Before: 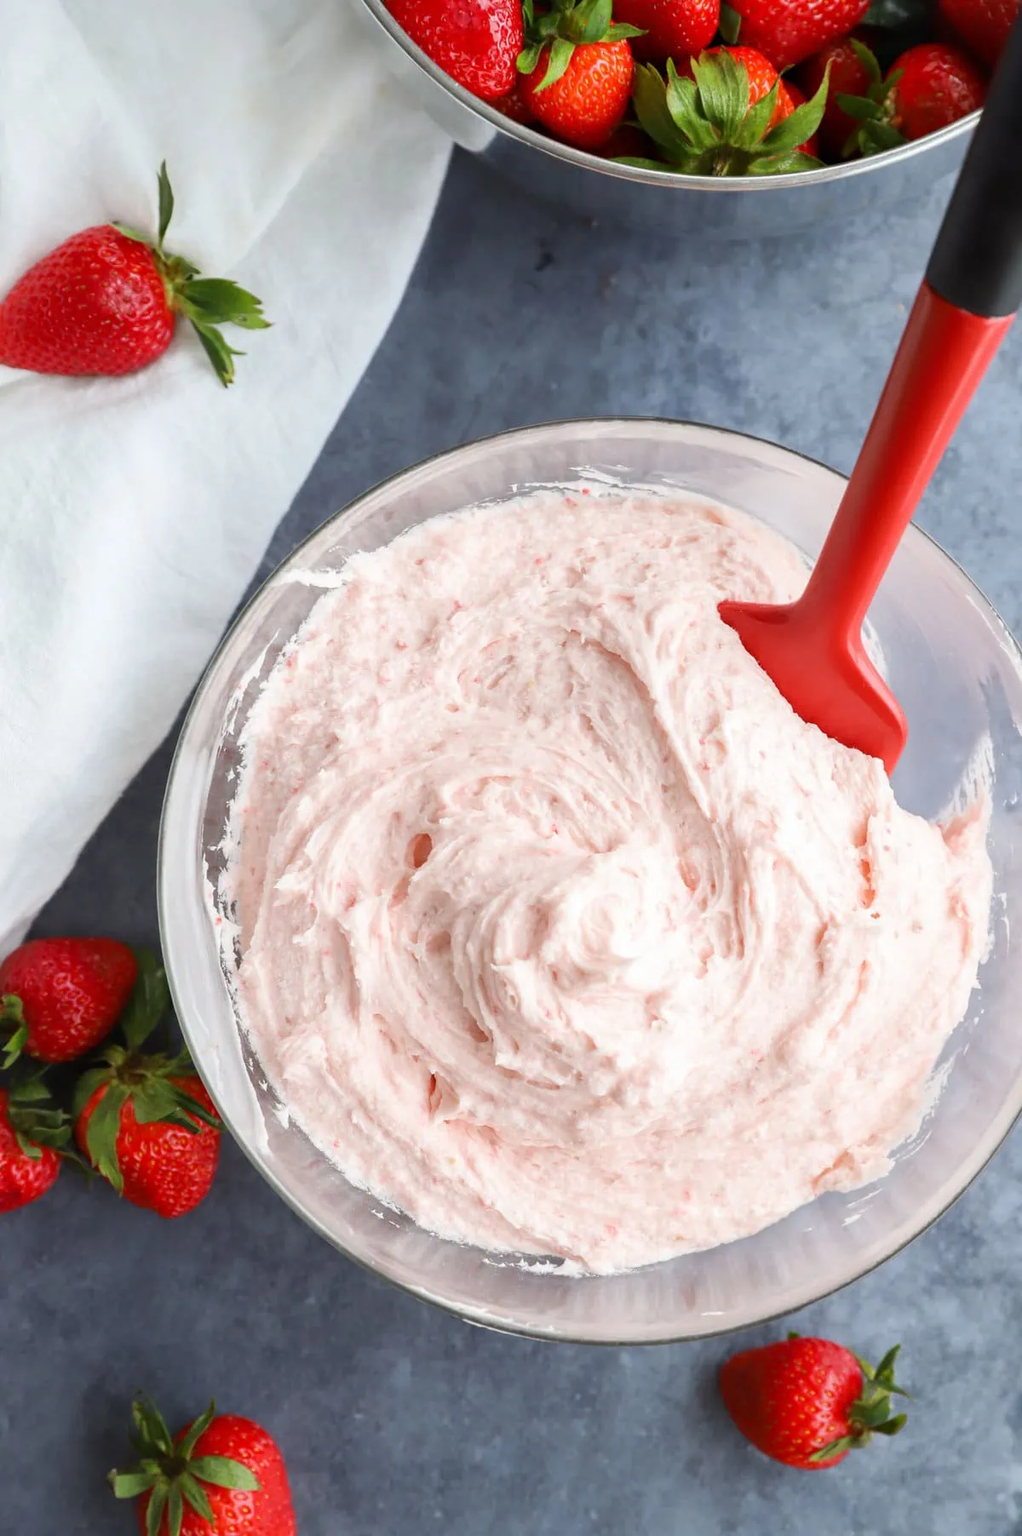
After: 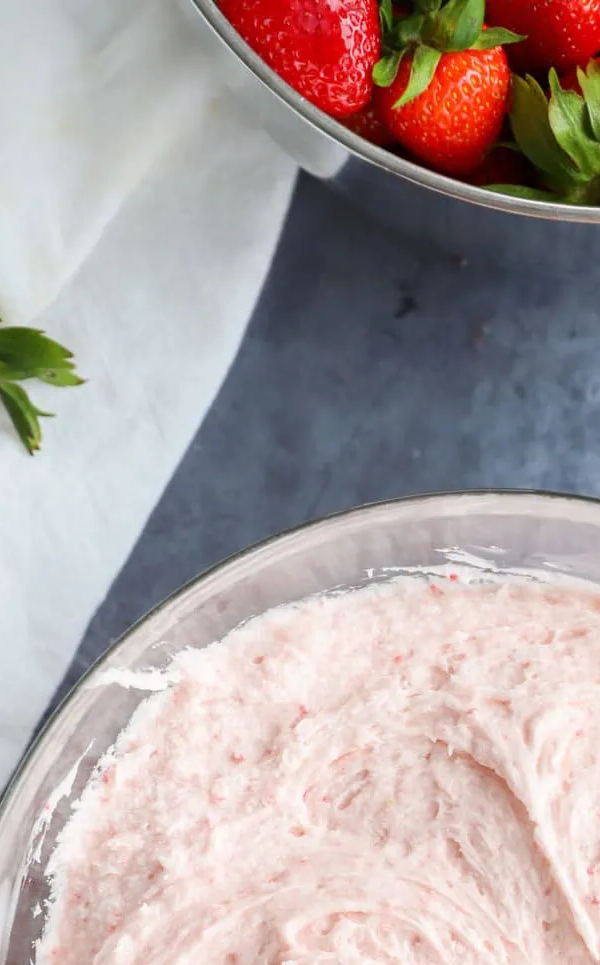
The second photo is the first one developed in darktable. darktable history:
white balance: emerald 1
crop: left 19.556%, right 30.401%, bottom 46.458%
